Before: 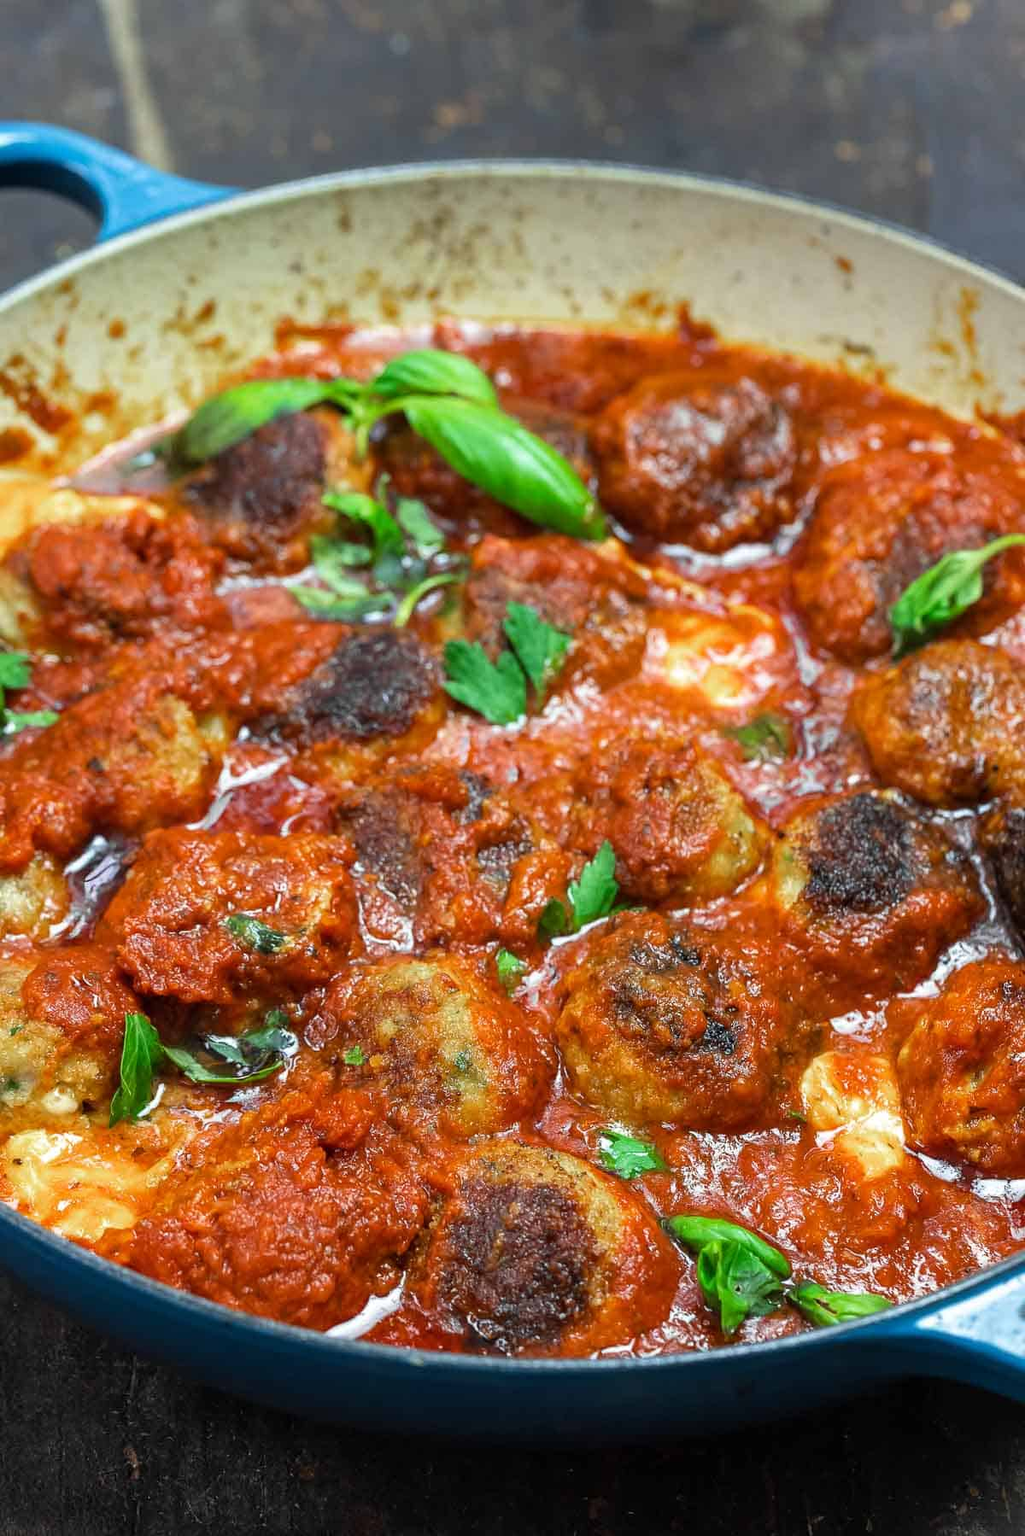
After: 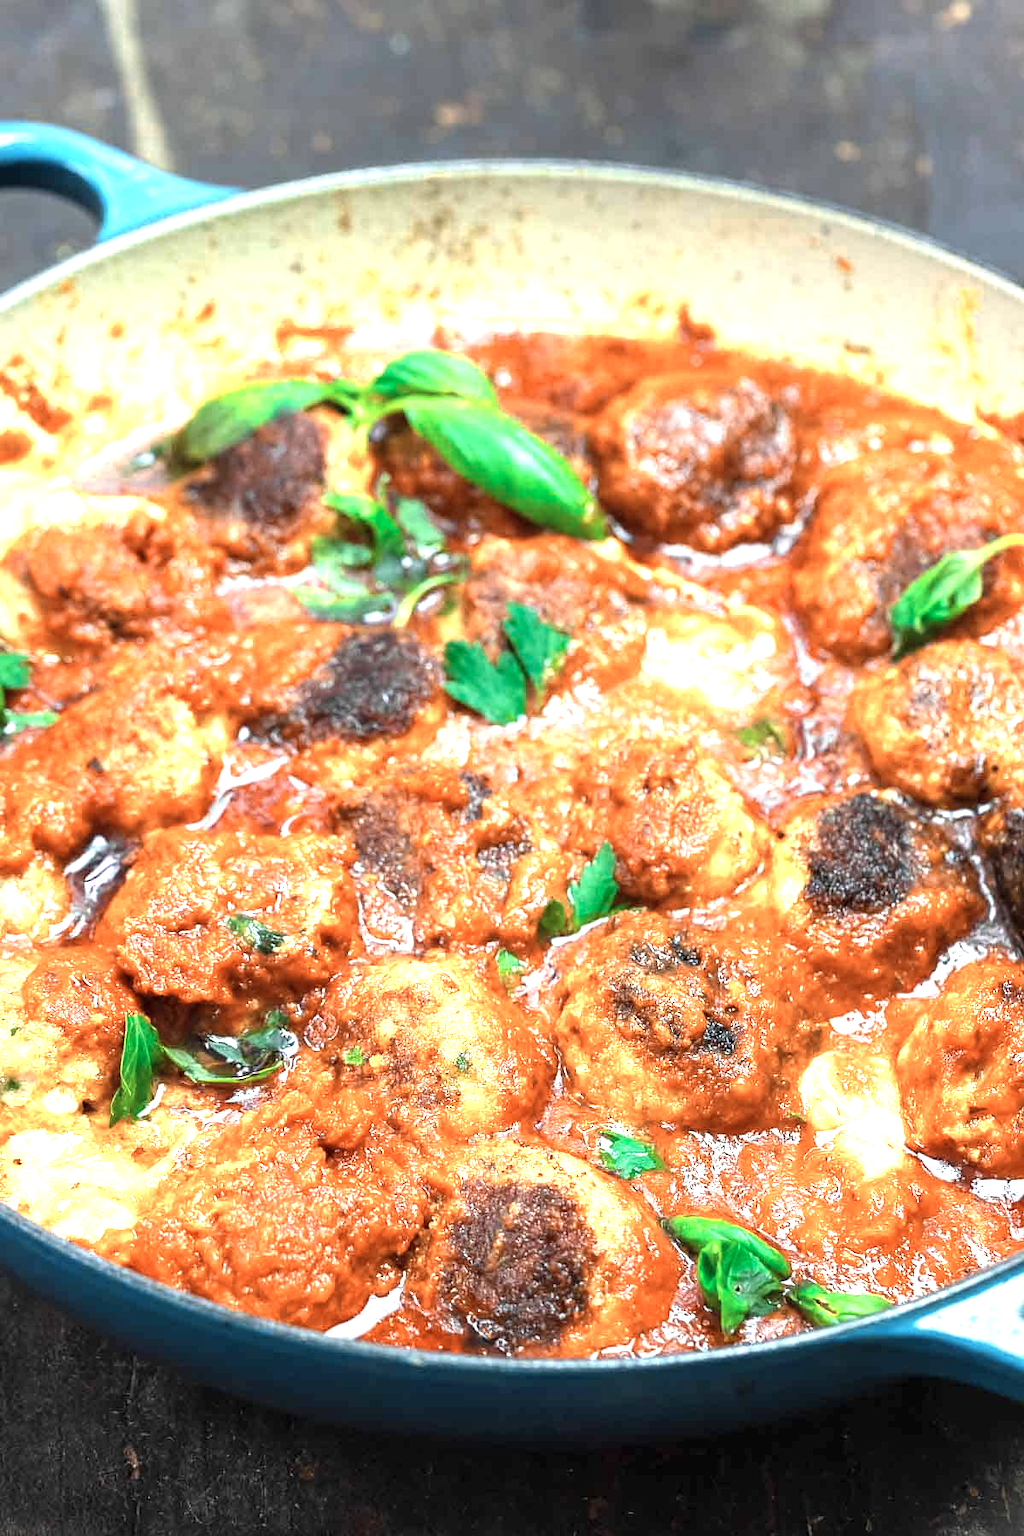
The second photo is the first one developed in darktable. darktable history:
exposure: black level correction 0, exposure 0.891 EV, compensate highlight preservation false
color zones: curves: ch0 [(0.018, 0.548) (0.224, 0.64) (0.425, 0.447) (0.675, 0.575) (0.732, 0.579)]; ch1 [(0.066, 0.487) (0.25, 0.5) (0.404, 0.43) (0.75, 0.421) (0.956, 0.421)]; ch2 [(0.044, 0.561) (0.215, 0.465) (0.399, 0.544) (0.465, 0.548) (0.614, 0.447) (0.724, 0.43) (0.882, 0.623) (0.956, 0.632)]
